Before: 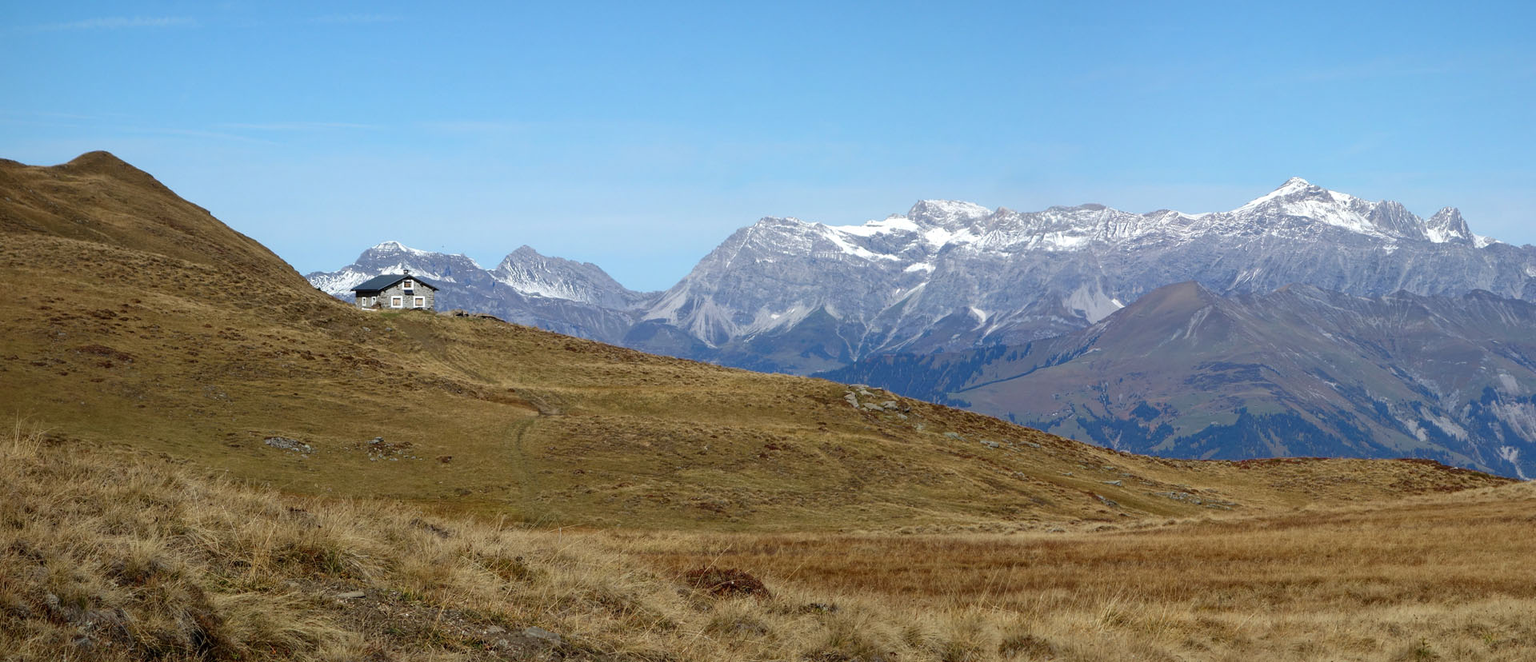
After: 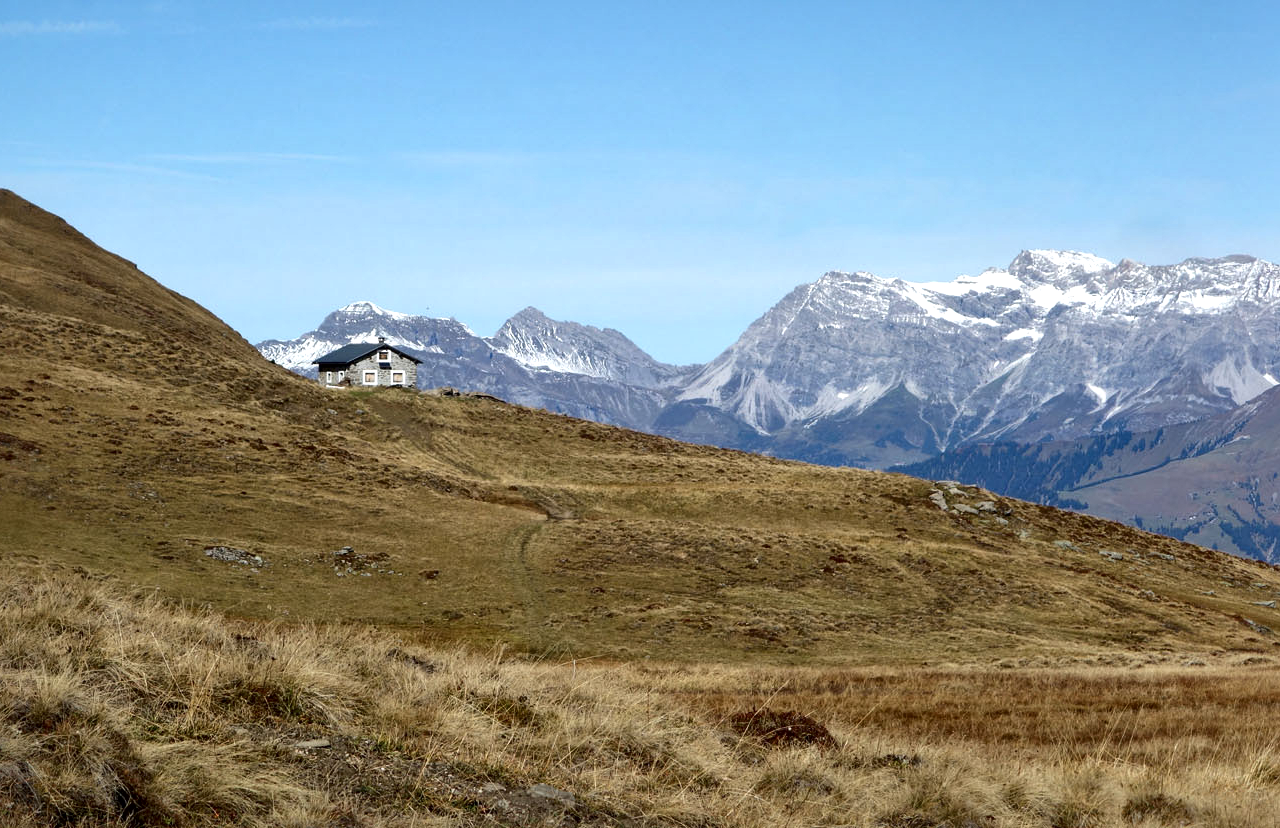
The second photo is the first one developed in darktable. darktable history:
local contrast: mode bilateral grid, contrast 25, coarseness 61, detail 152%, midtone range 0.2
shadows and highlights: shadows -11.34, white point adjustment 3.98, highlights 27.24
crop and rotate: left 6.592%, right 26.697%
